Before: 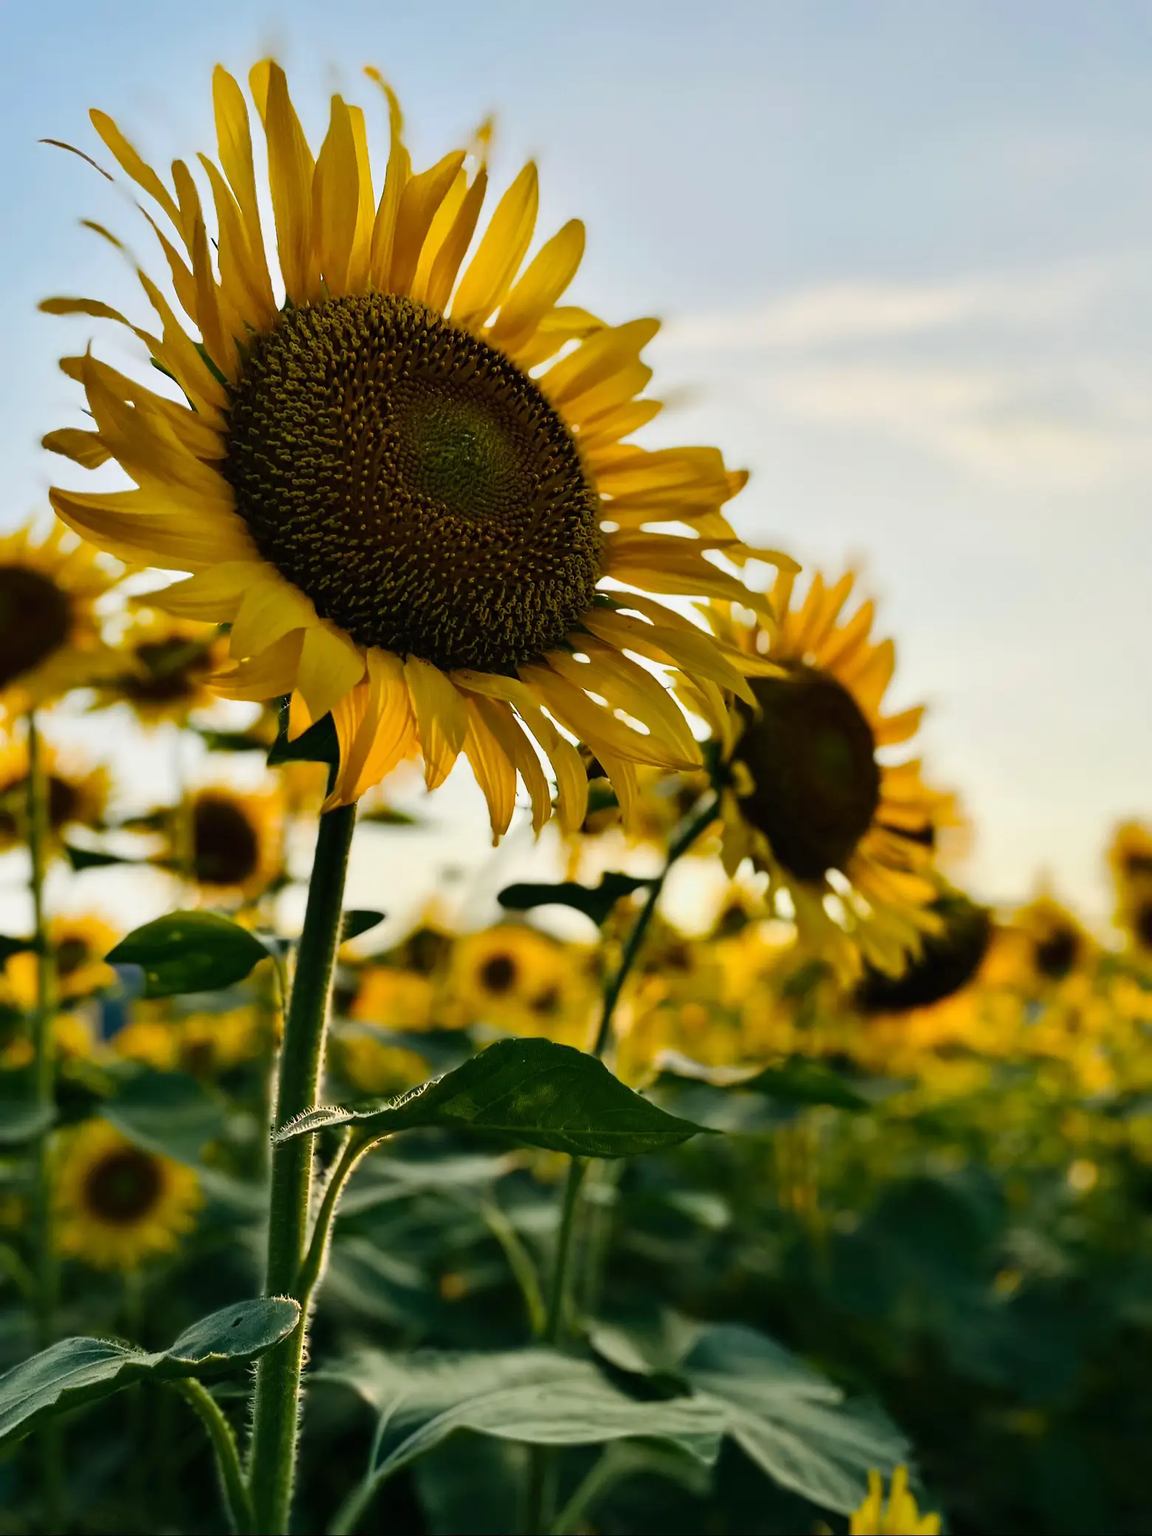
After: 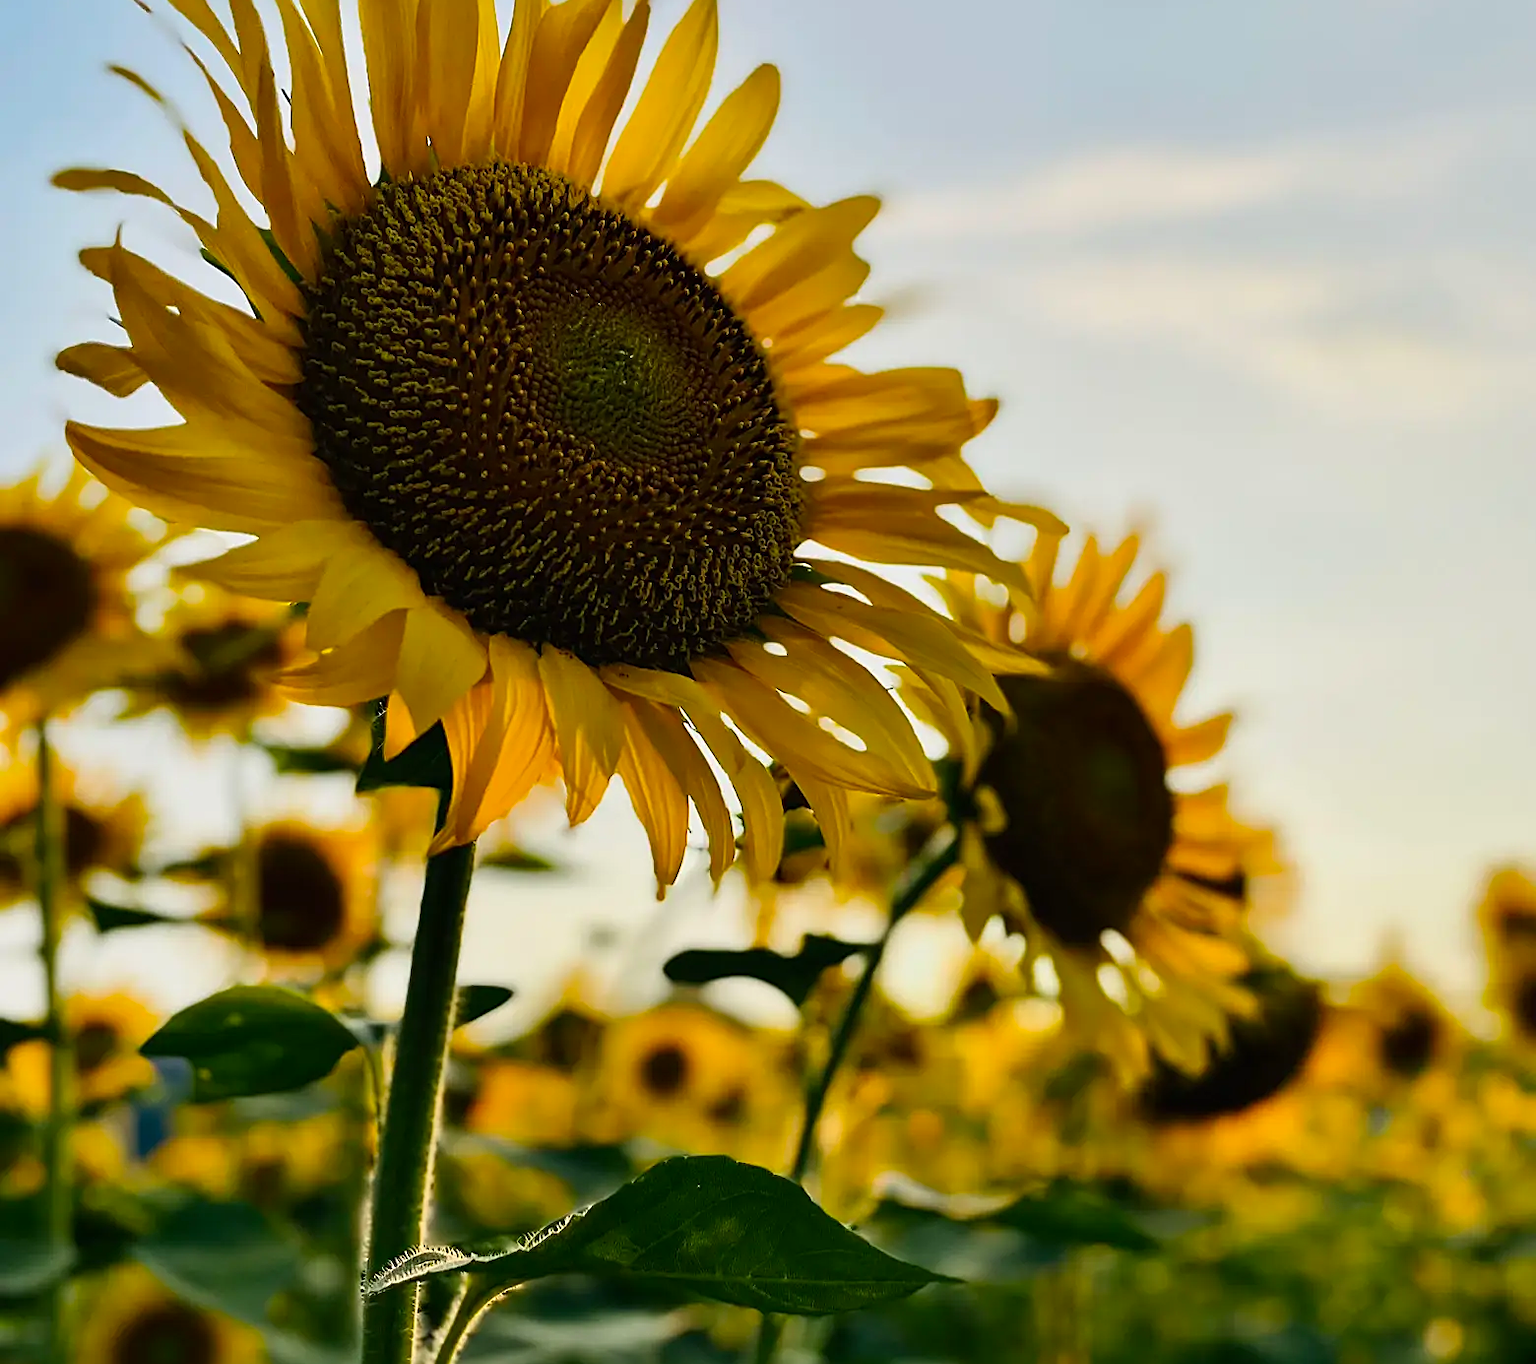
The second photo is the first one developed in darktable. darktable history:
exposure: exposure -0.116 EV, compensate exposure bias true, compensate highlight preservation false
crop: top 11.166%, bottom 22.168%
contrast brightness saturation: contrast 0.04, saturation 0.16
sharpen: on, module defaults
